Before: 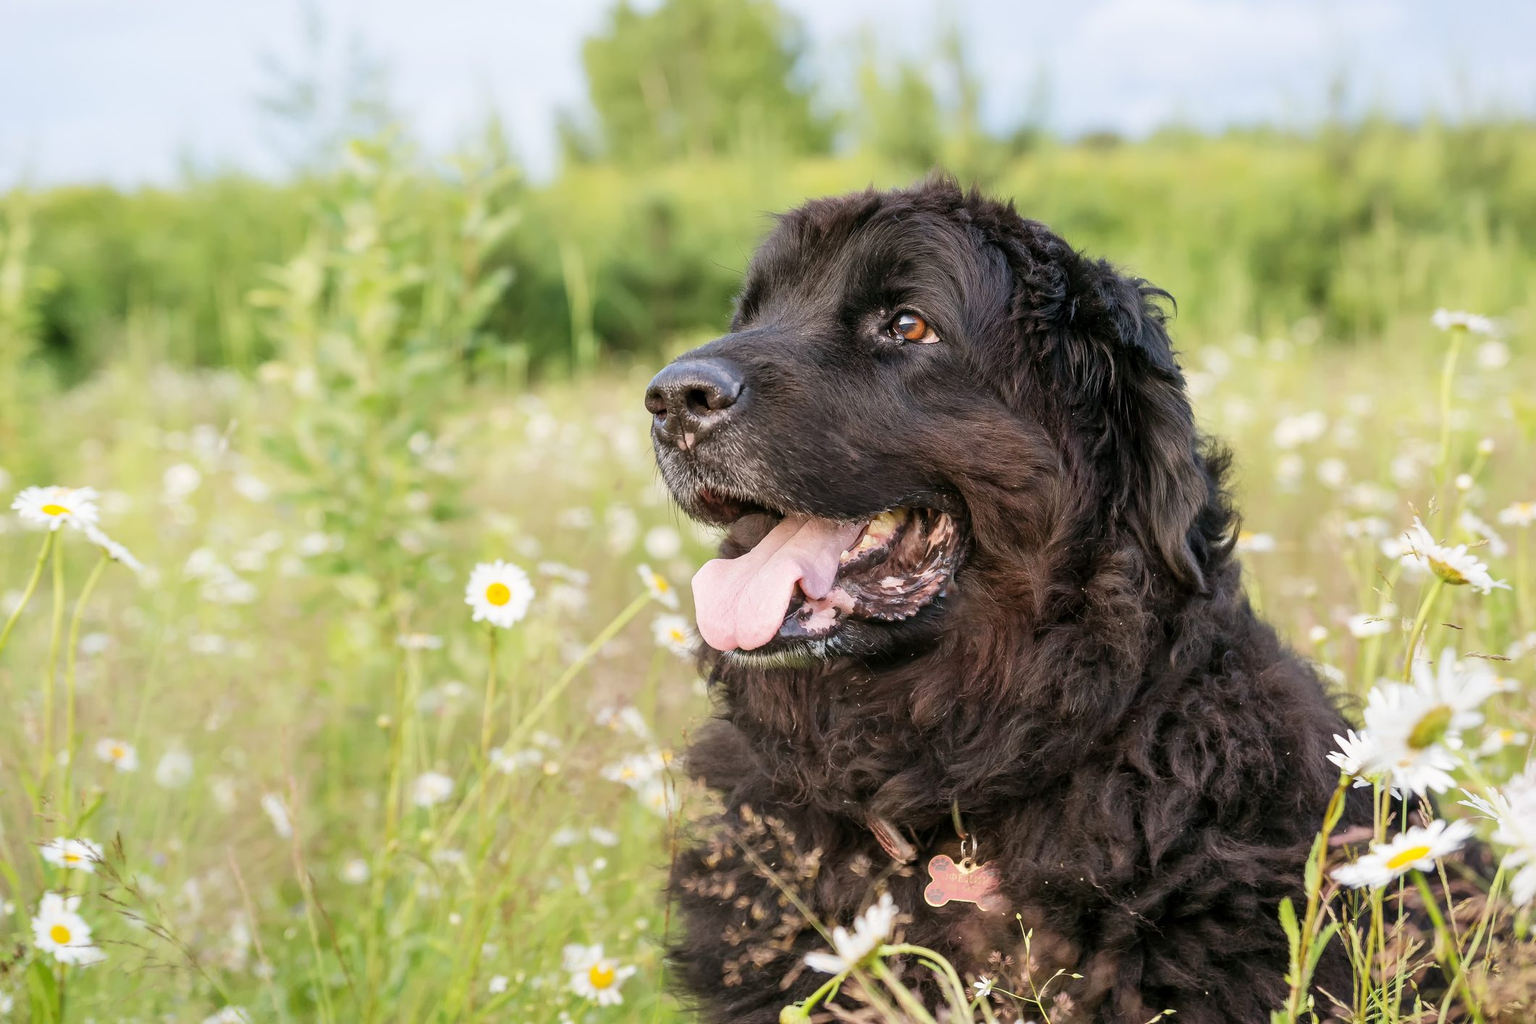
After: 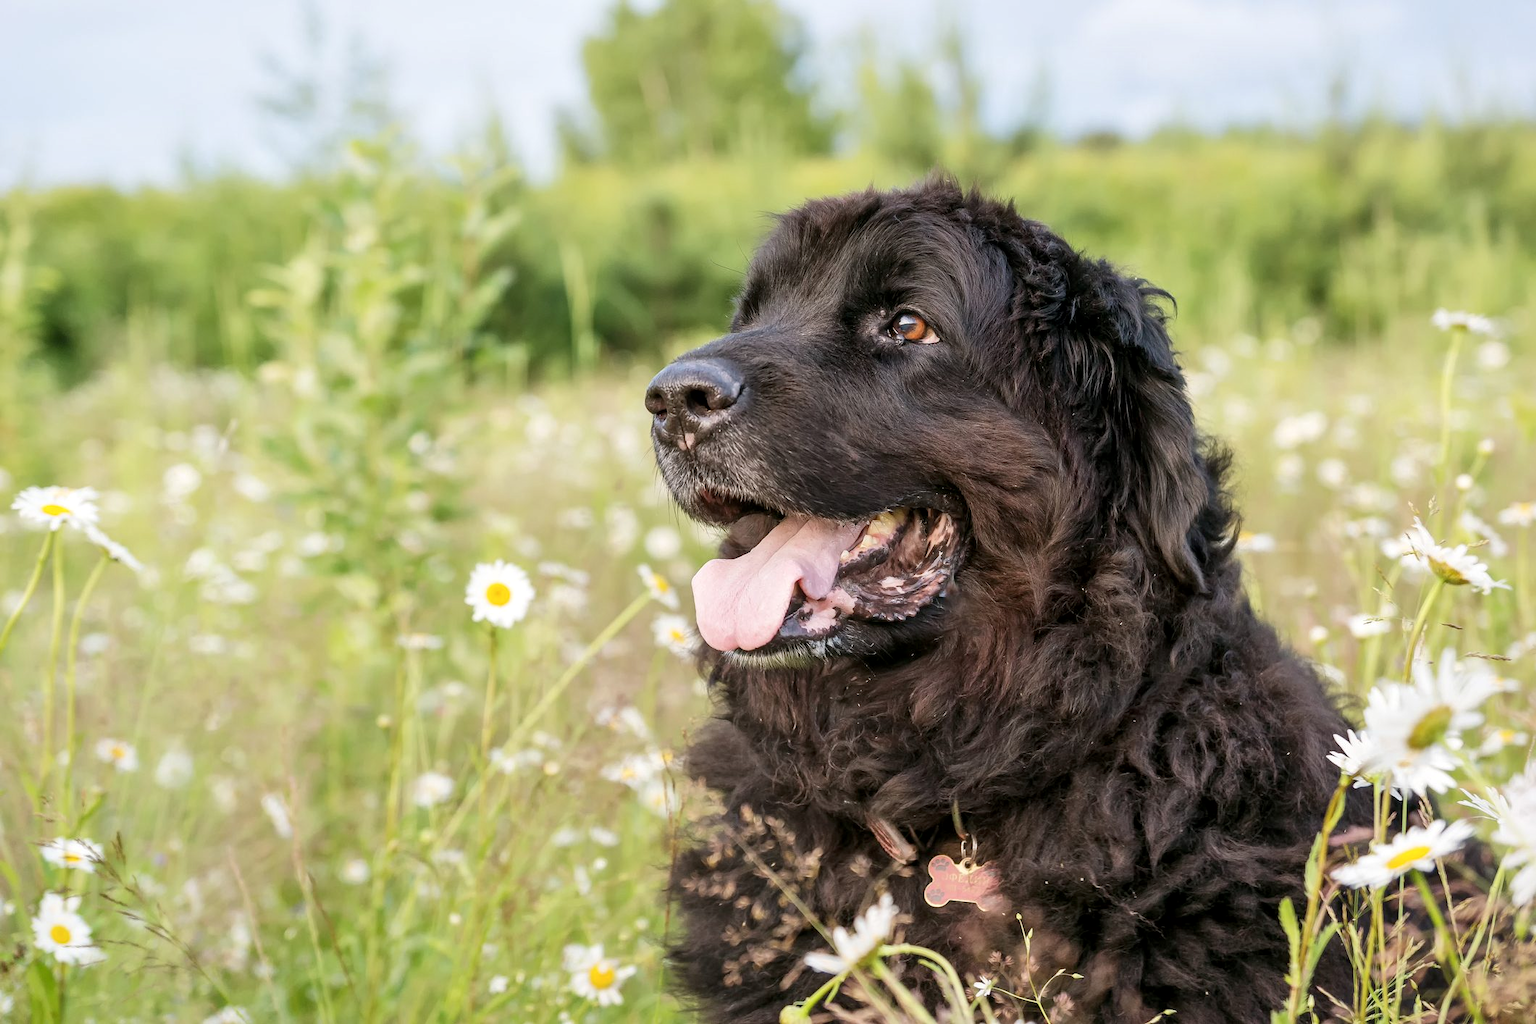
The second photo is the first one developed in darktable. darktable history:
color correction: highlights b* 0.009, saturation 0.979
local contrast: mode bilateral grid, contrast 21, coarseness 50, detail 120%, midtone range 0.2
